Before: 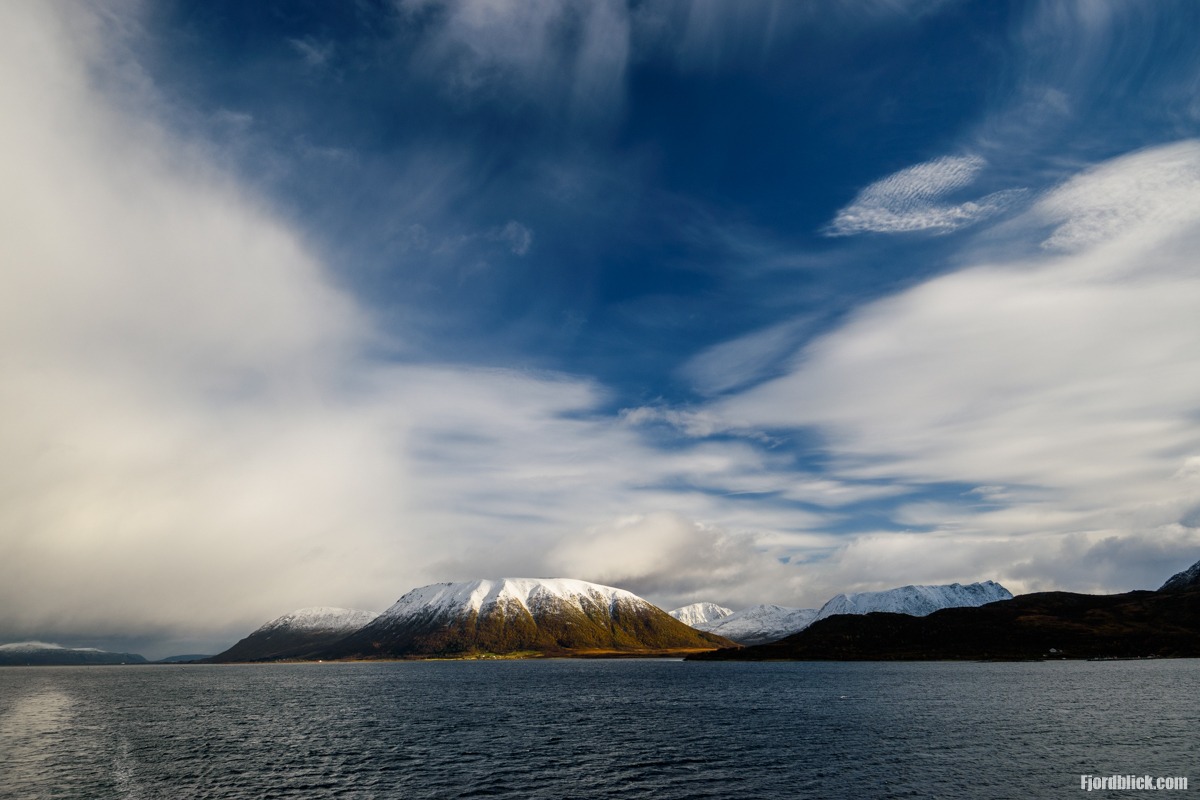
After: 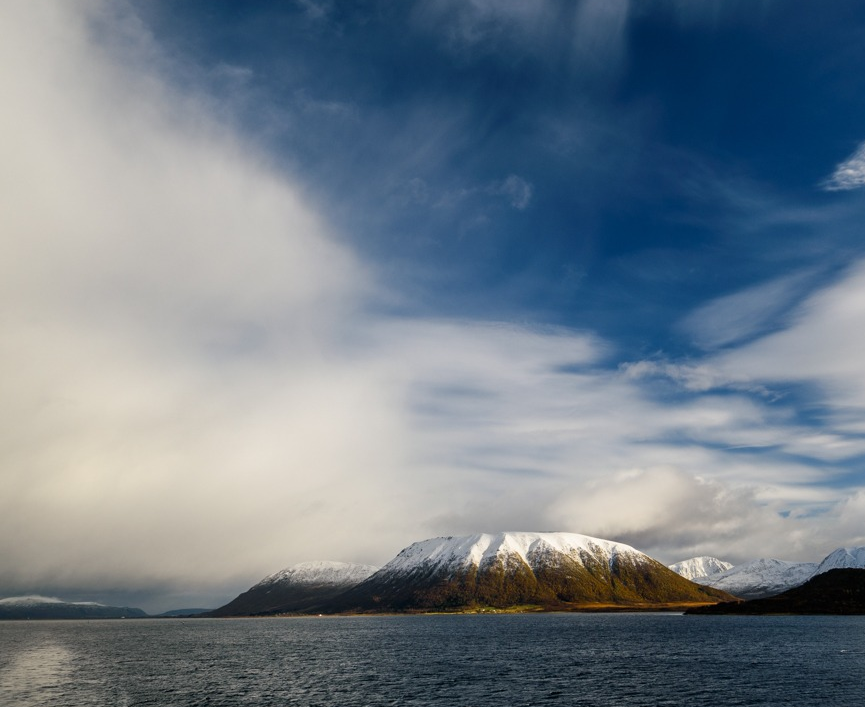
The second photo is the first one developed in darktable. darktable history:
crop: top 5.796%, right 27.868%, bottom 5.805%
